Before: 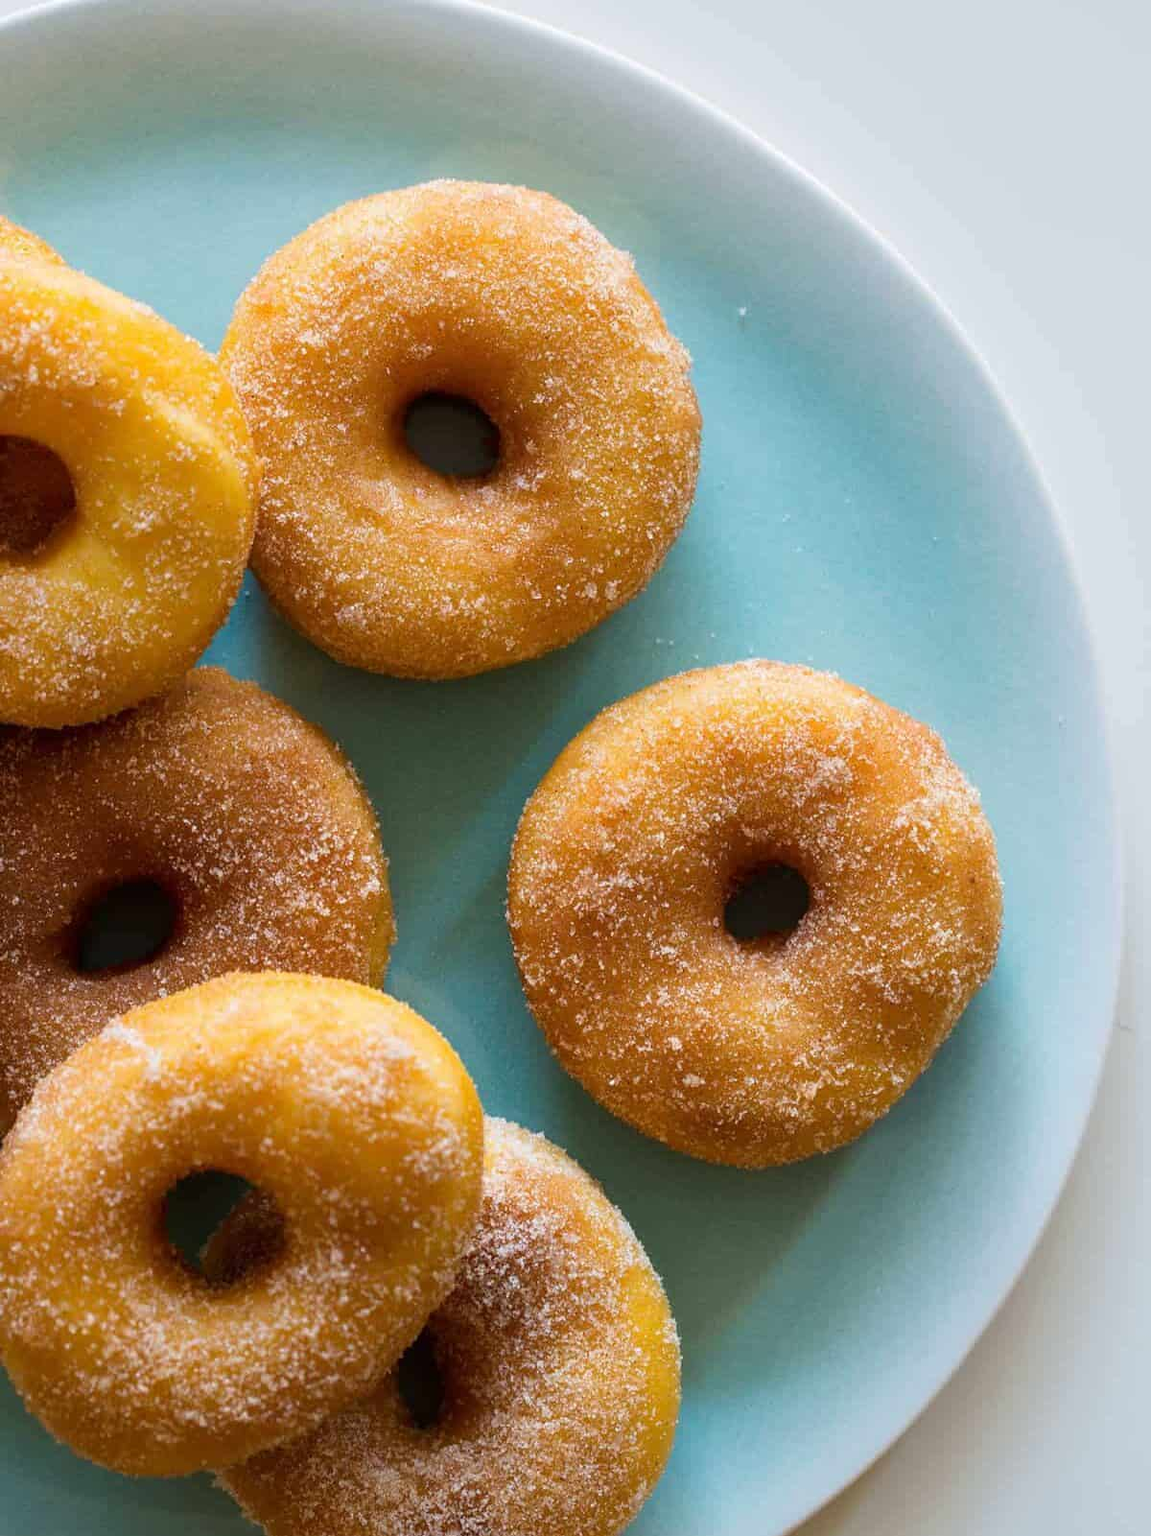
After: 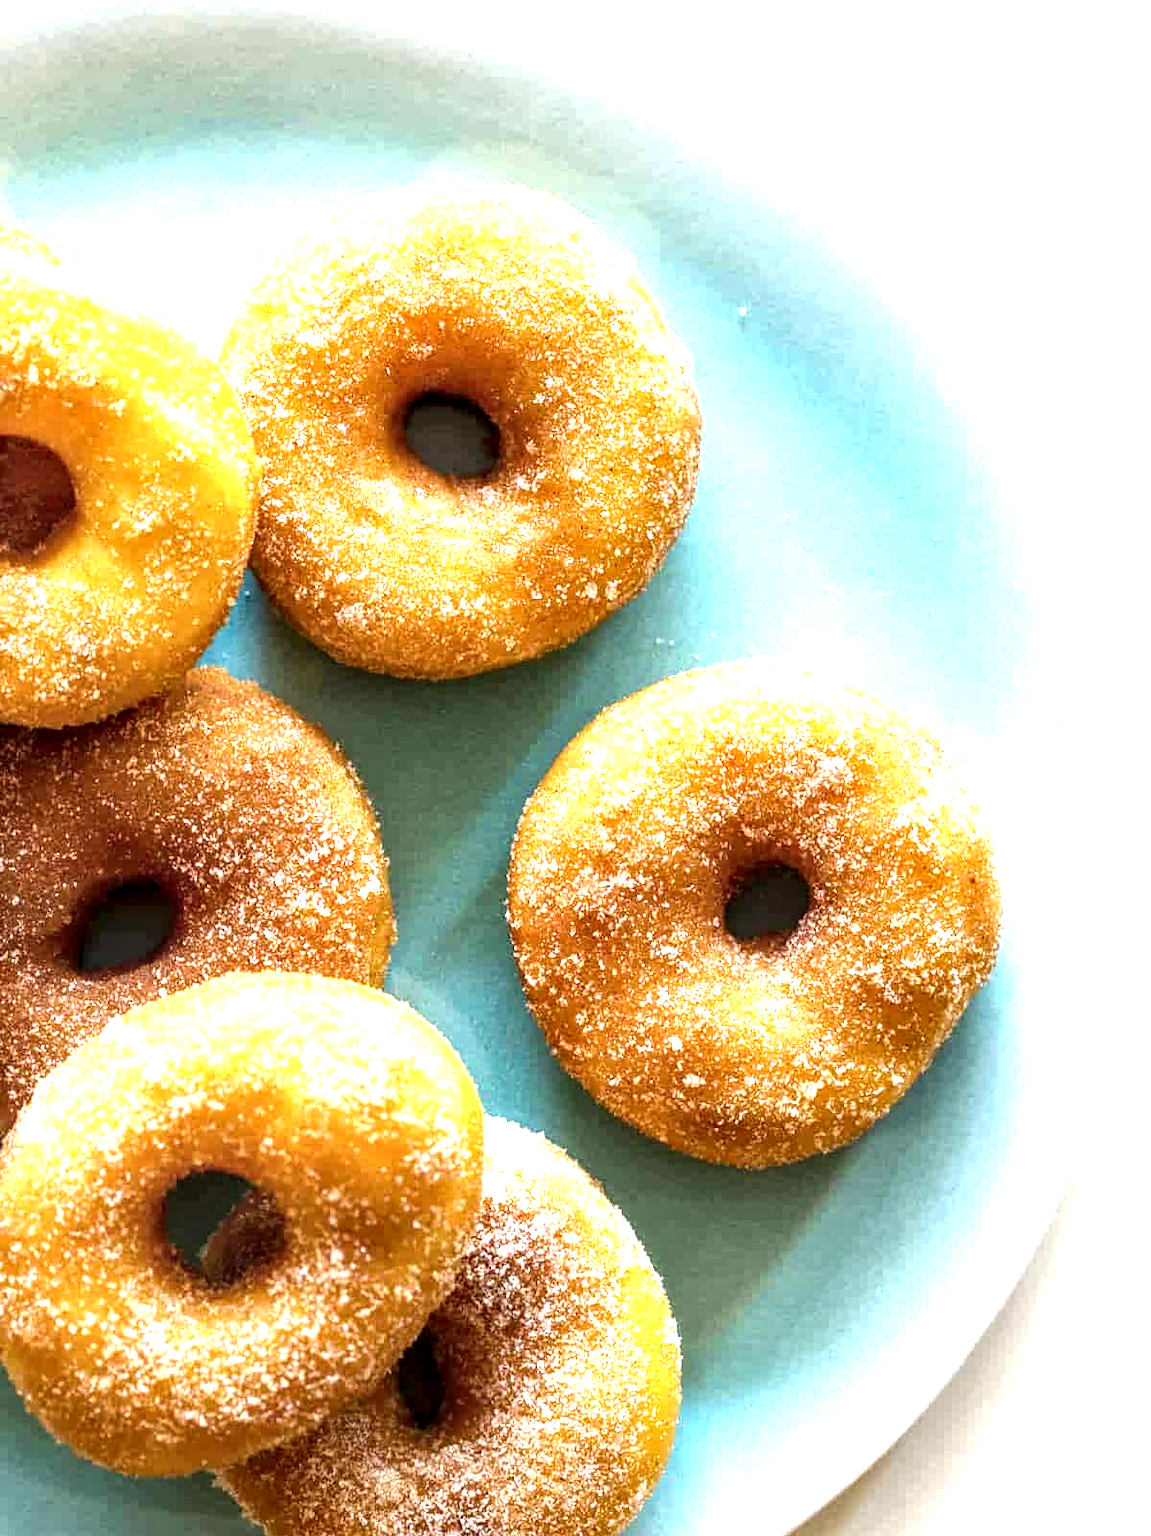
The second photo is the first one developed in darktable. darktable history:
local contrast: highlights 79%, shadows 56%, detail 175%, midtone range 0.428
exposure: black level correction -0.002, exposure 1.35 EV, compensate highlight preservation false
